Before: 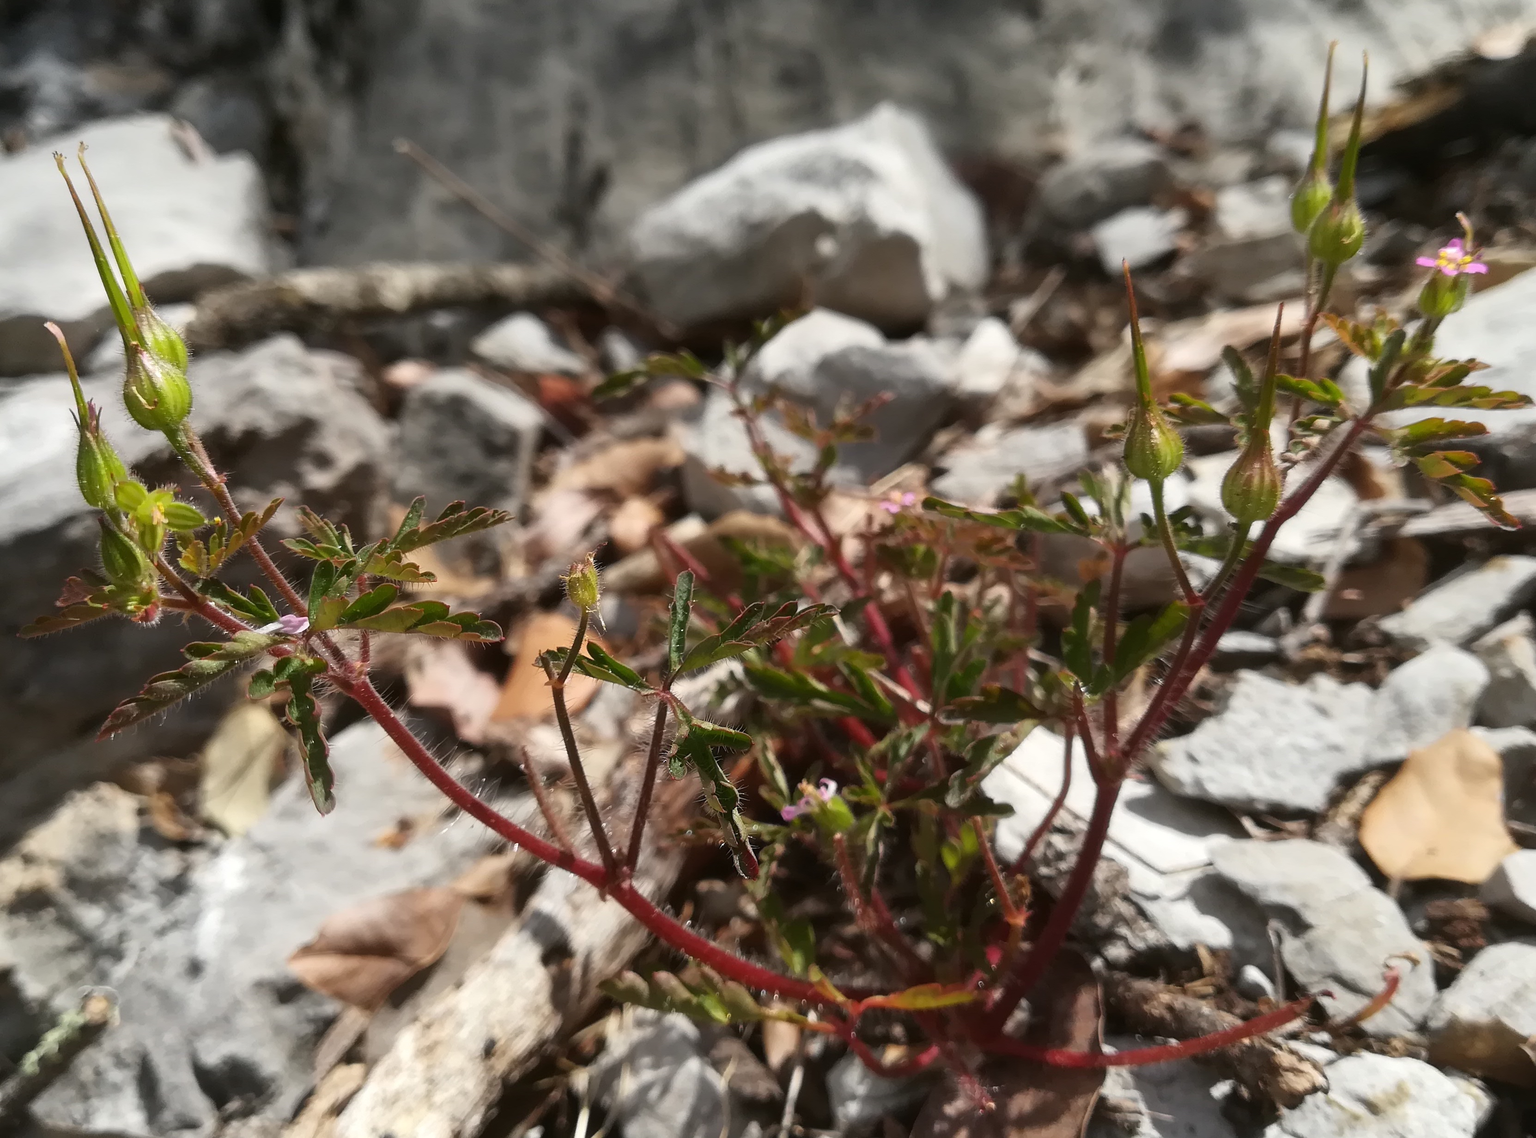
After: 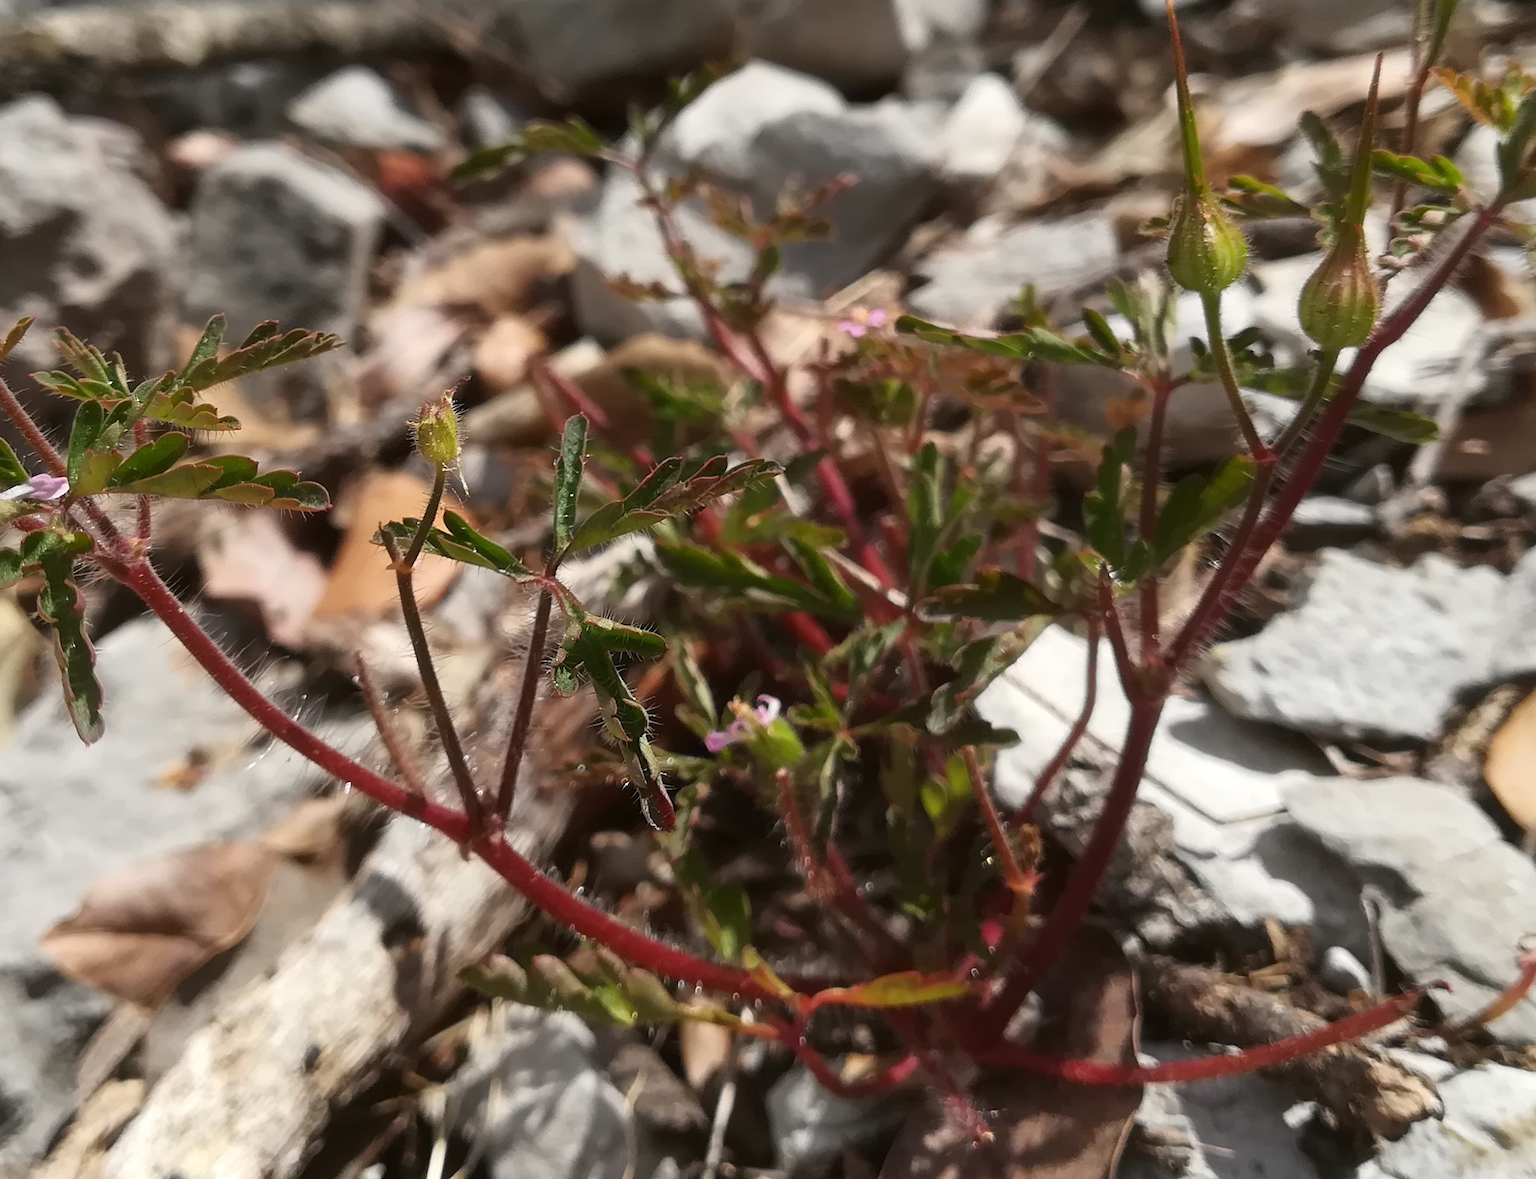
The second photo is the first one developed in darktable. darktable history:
crop: left 16.827%, top 23.17%, right 8.979%
